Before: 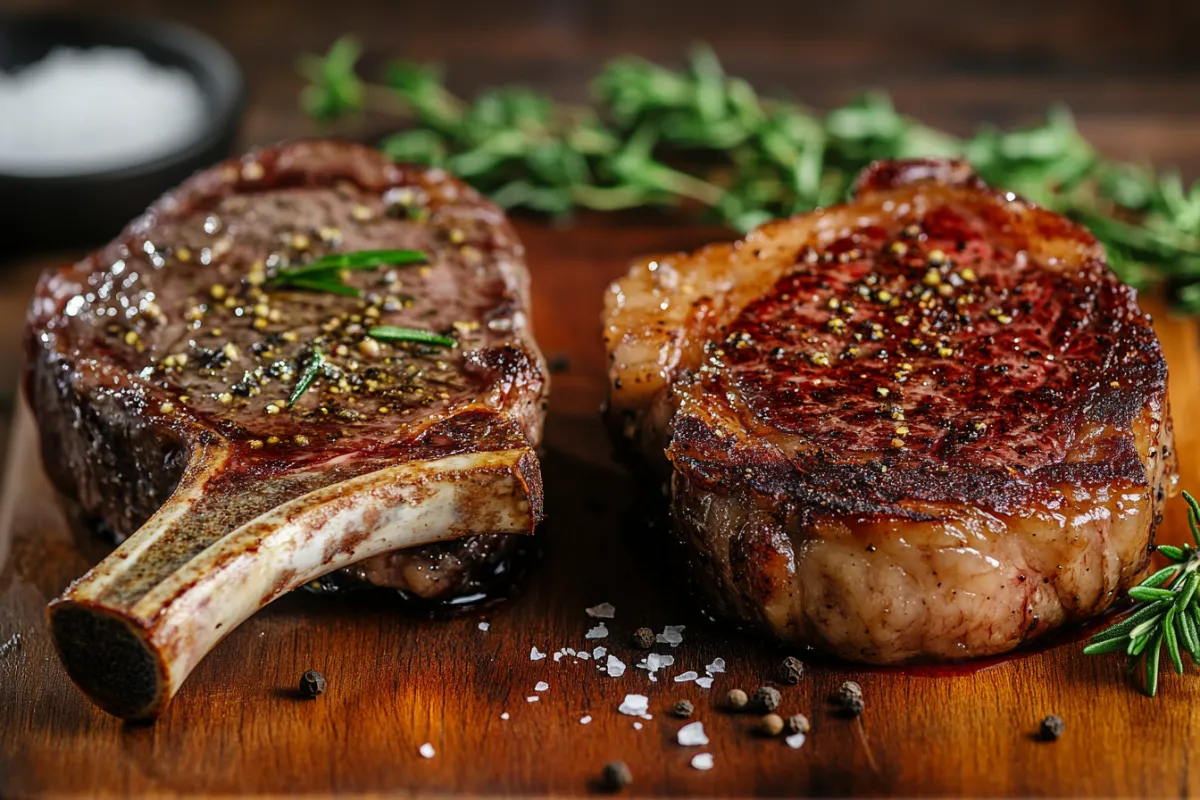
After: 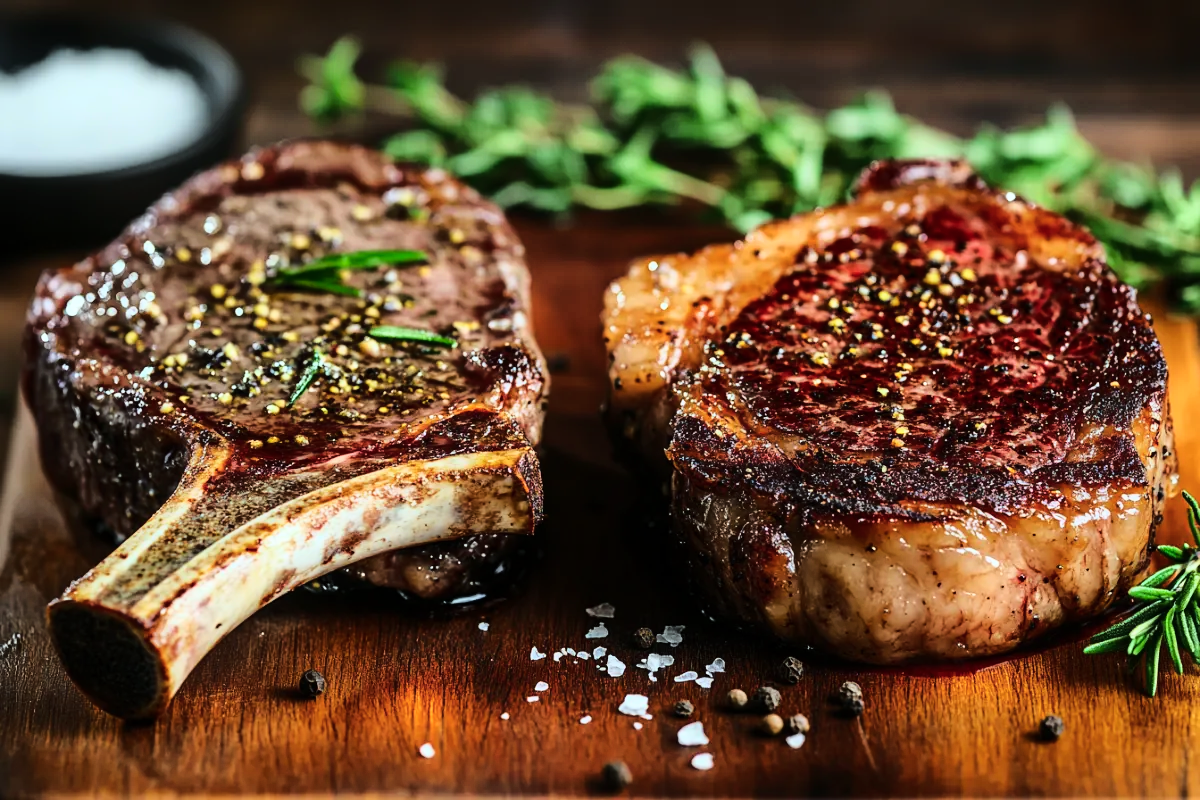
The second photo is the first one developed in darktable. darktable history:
base curve: curves: ch0 [(0, 0) (0.04, 0.03) (0.133, 0.232) (0.448, 0.748) (0.843, 0.968) (1, 1)]
color calibration: output R [0.999, 0.026, -0.11, 0], output G [-0.019, 1.037, -0.099, 0], output B [0.022, -0.023, 0.902, 0], illuminant Planckian (black body), adaptation linear Bradford (ICC v4), x 0.362, y 0.366, temperature 4509.95 K, saturation algorithm version 1 (2020)
